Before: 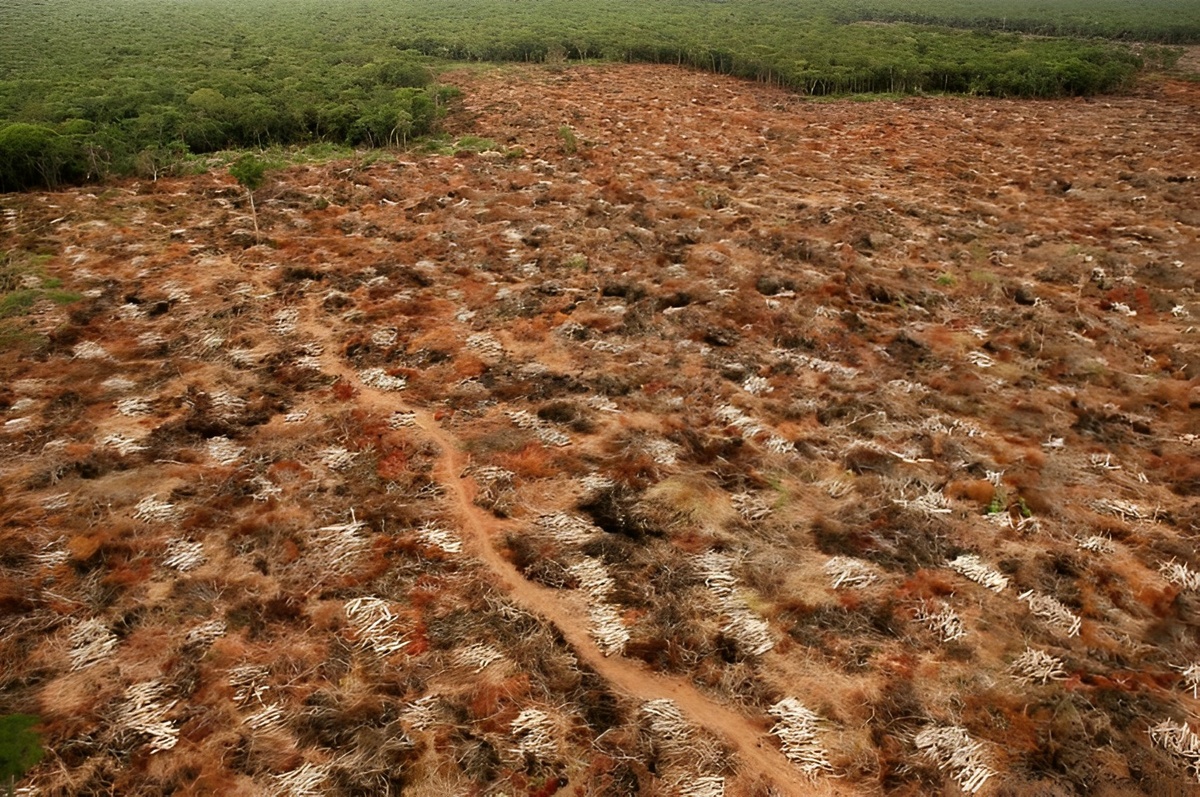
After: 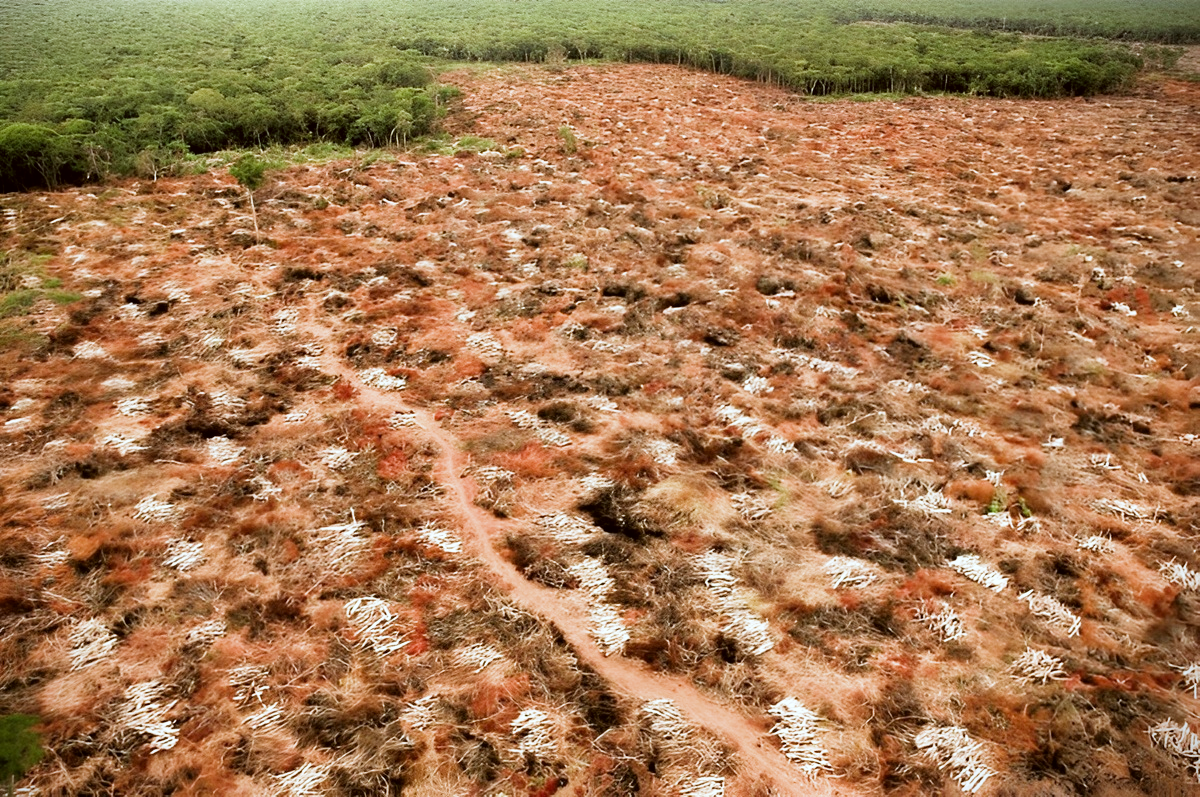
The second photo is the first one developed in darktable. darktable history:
filmic rgb: middle gray luminance 9.23%, black relative exposure -10.55 EV, white relative exposure 3.45 EV, threshold 6 EV, target black luminance 0%, hardness 5.98, latitude 59.69%, contrast 1.087, highlights saturation mix 5%, shadows ↔ highlights balance 29.23%, add noise in highlights 0, color science v3 (2019), use custom middle-gray values true, iterations of high-quality reconstruction 0, contrast in highlights soft, enable highlight reconstruction true
vignetting: fall-off start 97.23%, saturation -0.024, center (-0.033, -0.042), width/height ratio 1.179, unbound false
color correction: highlights a* -3.28, highlights b* -6.24, shadows a* 3.1, shadows b* 5.19
